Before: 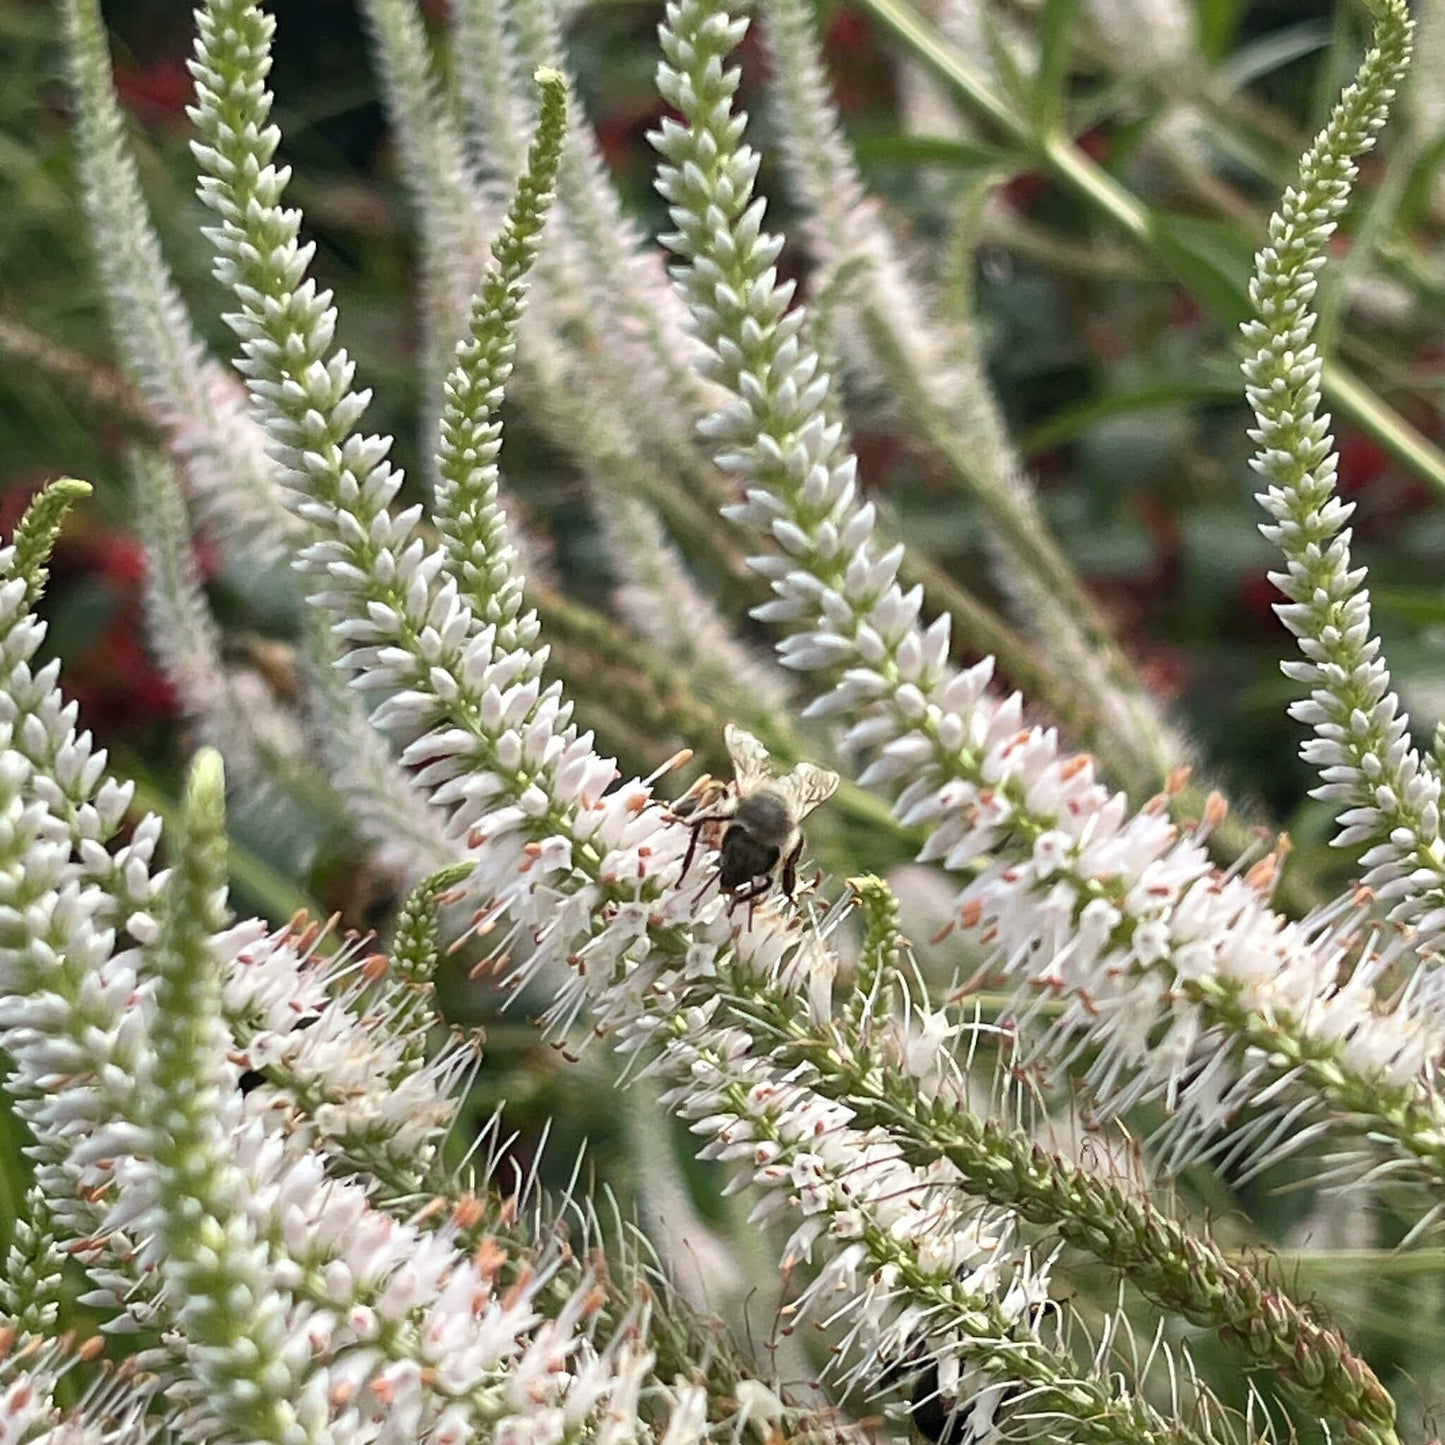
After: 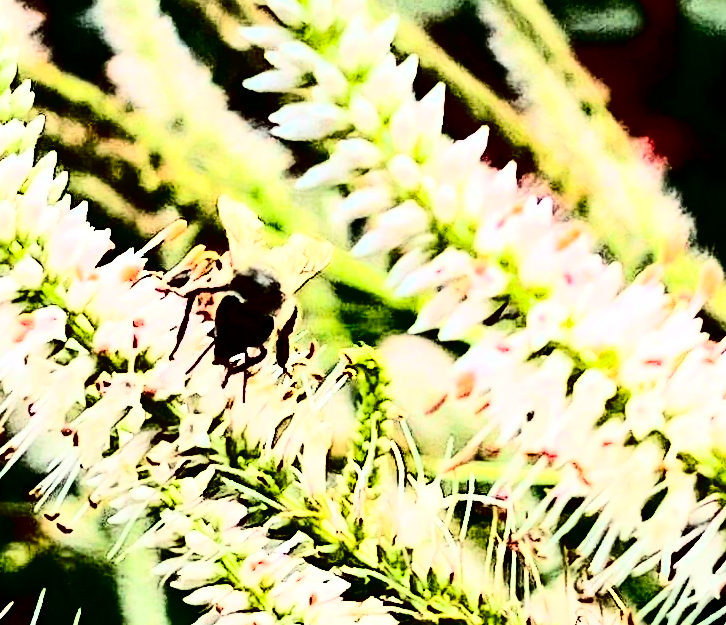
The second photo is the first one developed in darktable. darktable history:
rgb curve: curves: ch0 [(0, 0) (0.21, 0.15) (0.24, 0.21) (0.5, 0.75) (0.75, 0.96) (0.89, 0.99) (1, 1)]; ch1 [(0, 0.02) (0.21, 0.13) (0.25, 0.2) (0.5, 0.67) (0.75, 0.9) (0.89, 0.97) (1, 1)]; ch2 [(0, 0.02) (0.21, 0.13) (0.25, 0.2) (0.5, 0.67) (0.75, 0.9) (0.89, 0.97) (1, 1)], compensate middle gray true
contrast brightness saturation: contrast 0.77, brightness -1, saturation 1
crop: left 35.03%, top 36.625%, right 14.663%, bottom 20.057%
